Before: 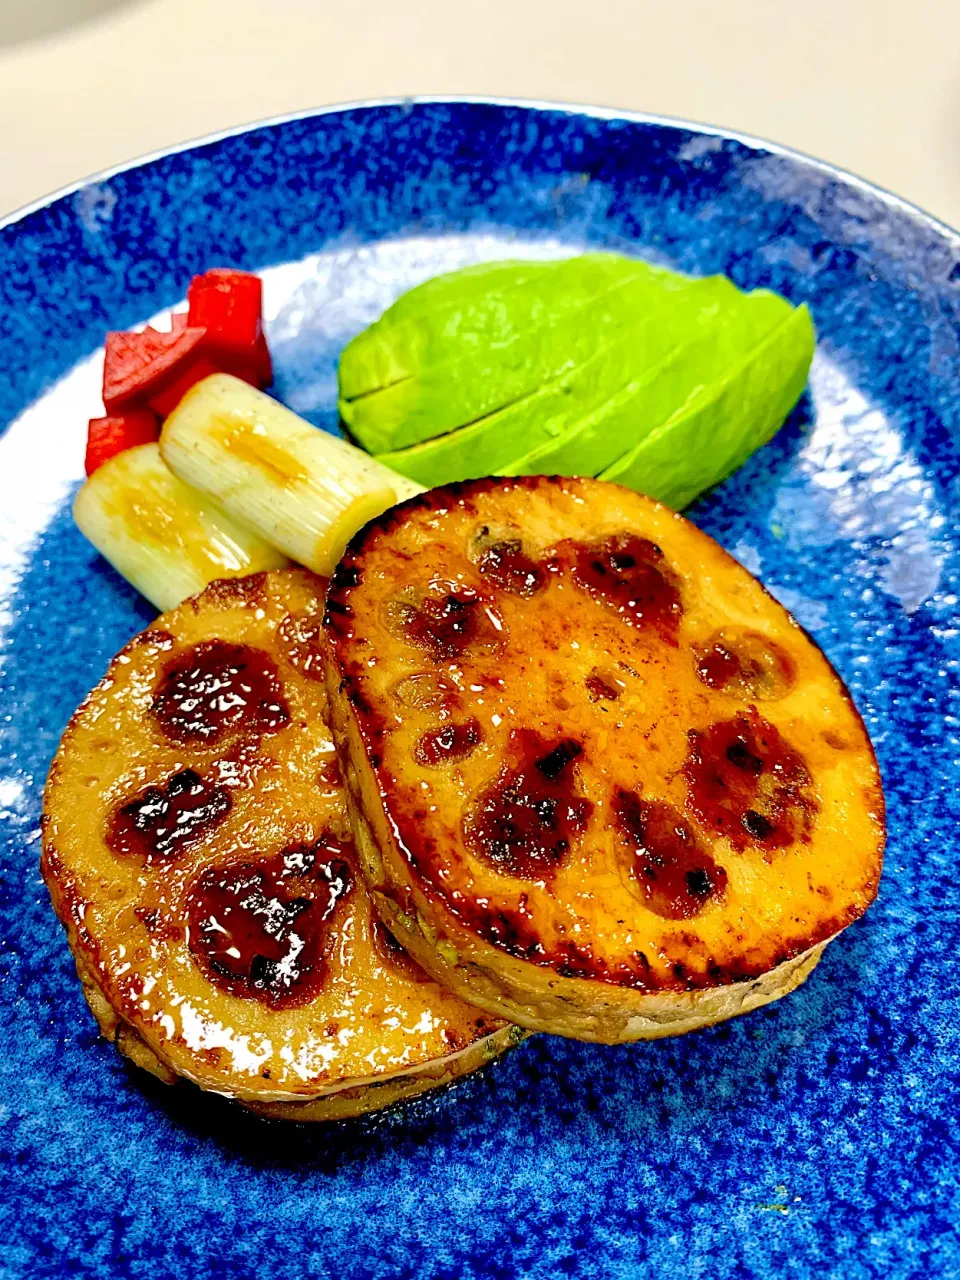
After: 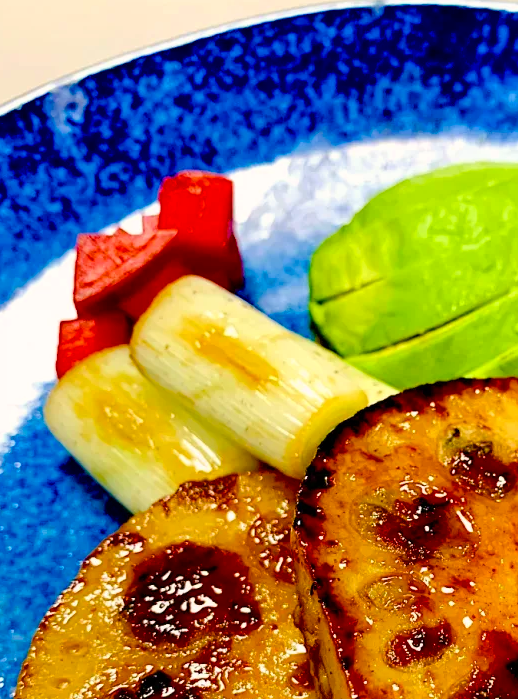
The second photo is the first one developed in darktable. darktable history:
color balance rgb: highlights gain › chroma 1.346%, highlights gain › hue 56.7°, perceptual saturation grading › global saturation 20%, perceptual saturation grading › highlights -25.688%, perceptual saturation grading › shadows 49.519%, global vibrance 20%
crop and rotate: left 3.052%, top 7.688%, right 42.95%, bottom 37.7%
